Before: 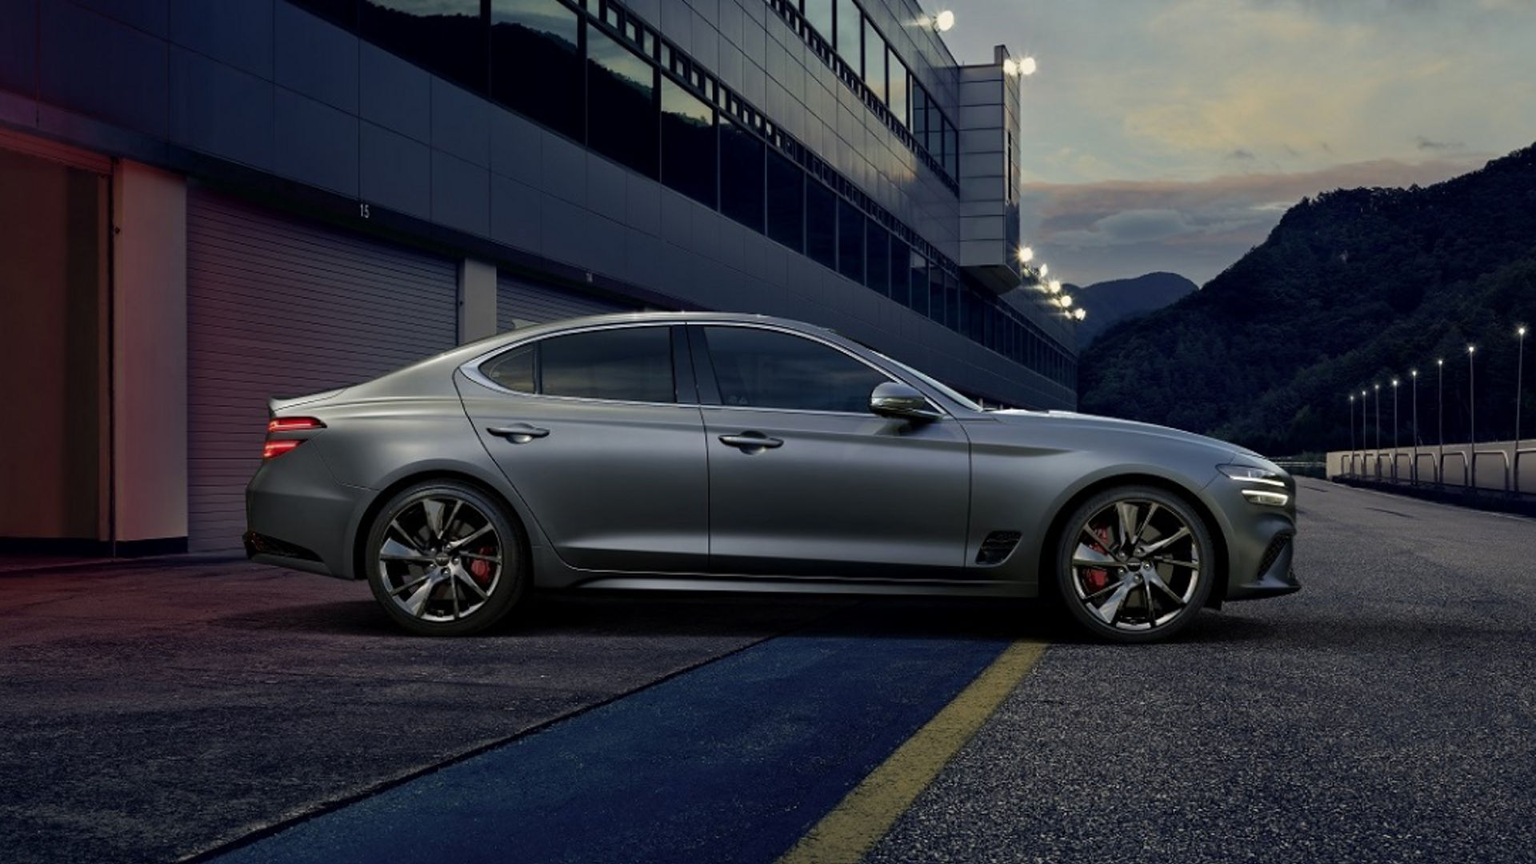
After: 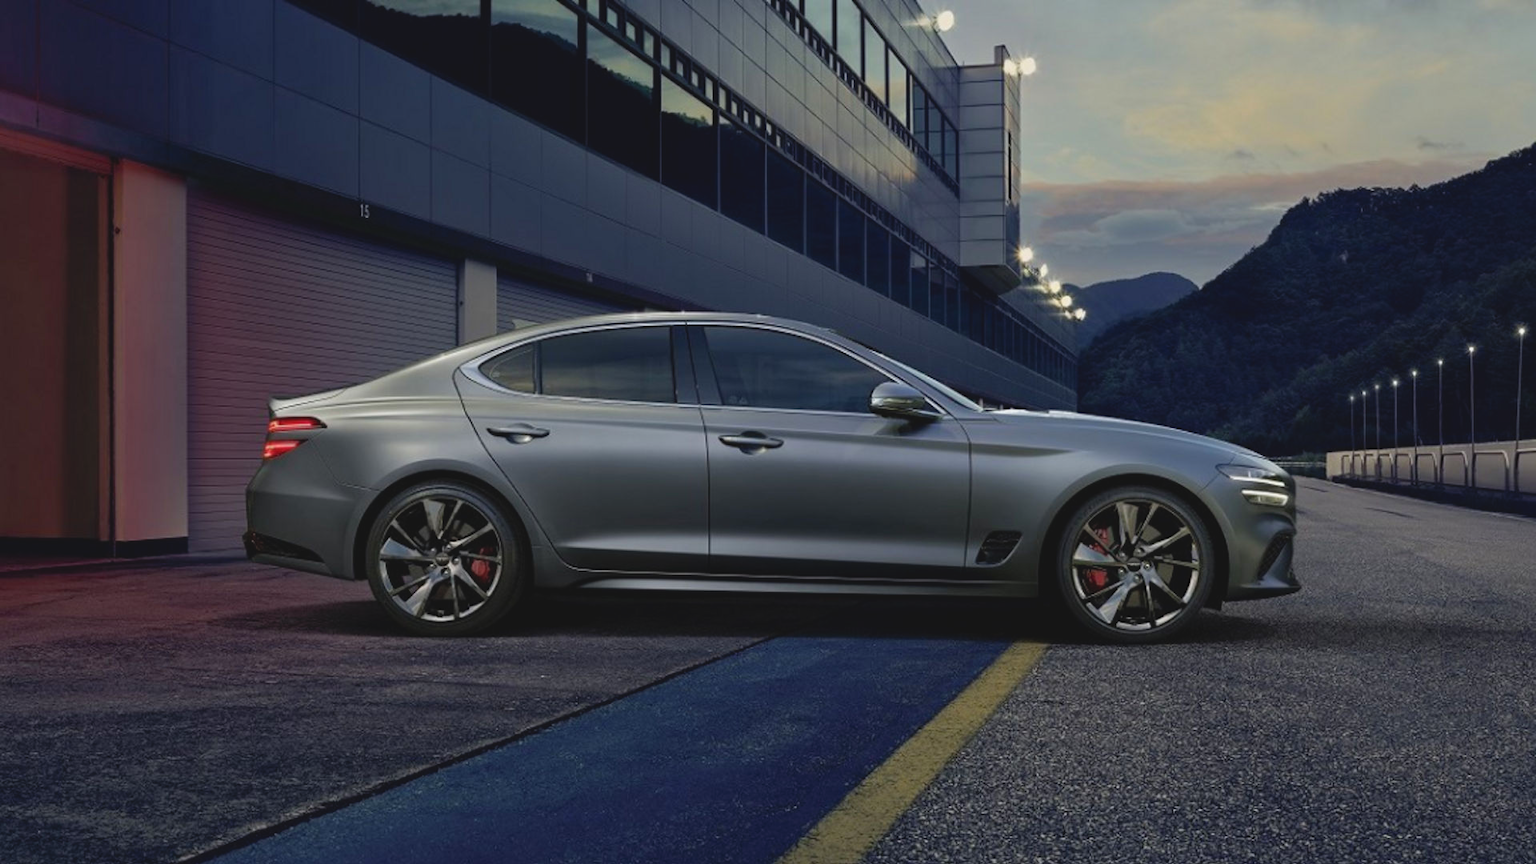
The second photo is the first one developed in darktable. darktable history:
contrast brightness saturation: contrast -0.104, brightness 0.046, saturation 0.077
